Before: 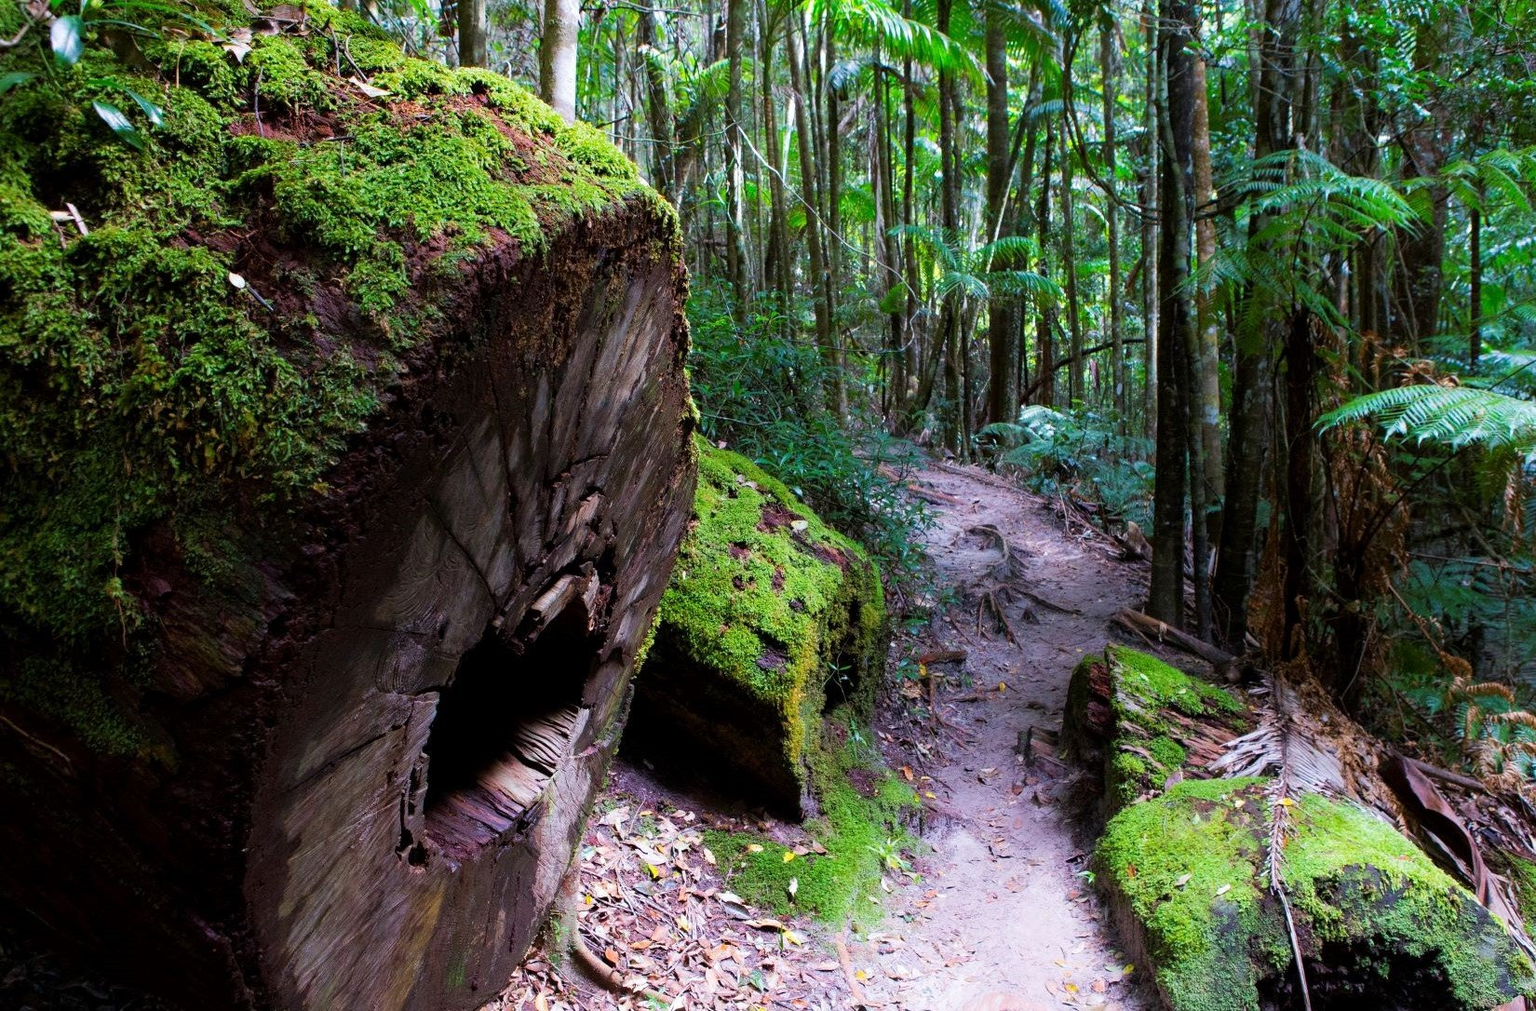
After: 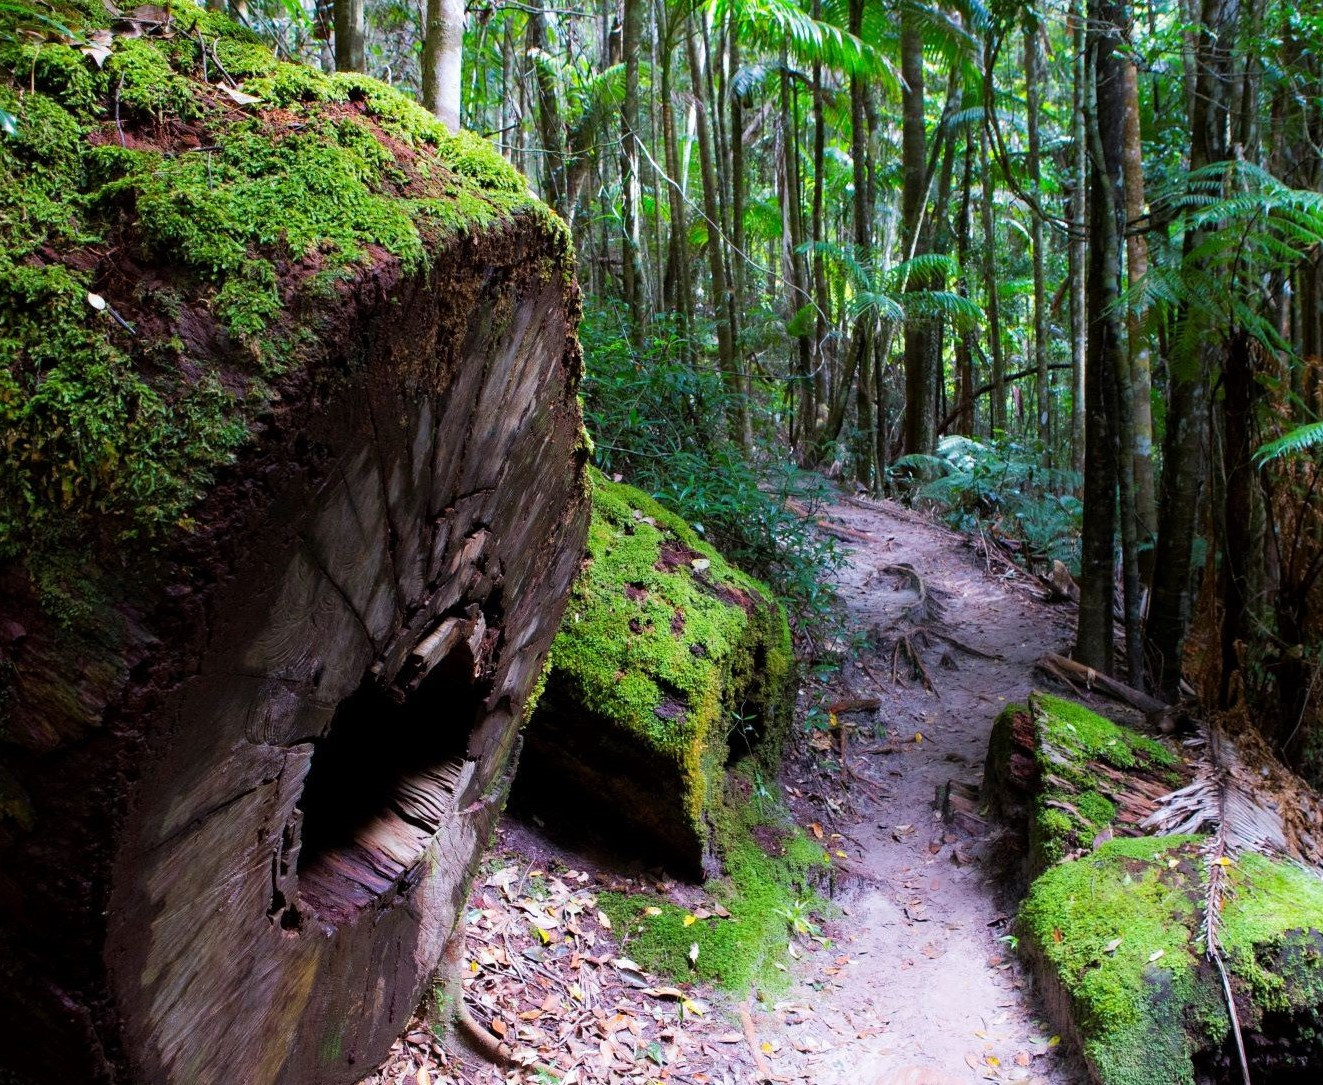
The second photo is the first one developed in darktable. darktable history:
crop and rotate: left 9.597%, right 10.195%
